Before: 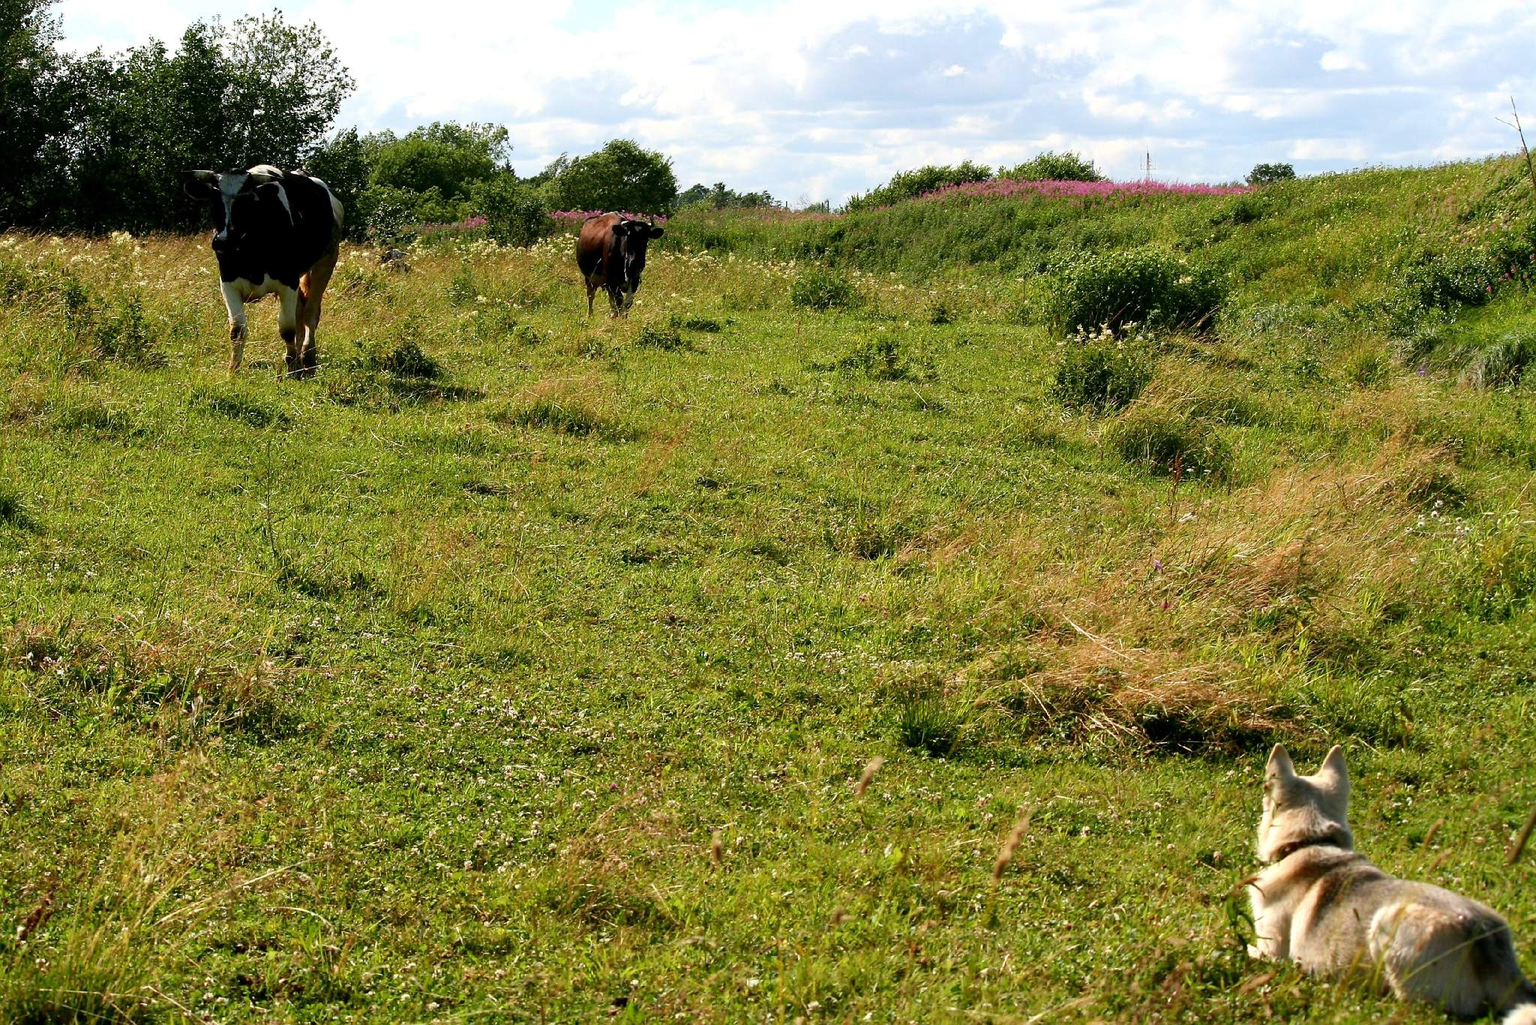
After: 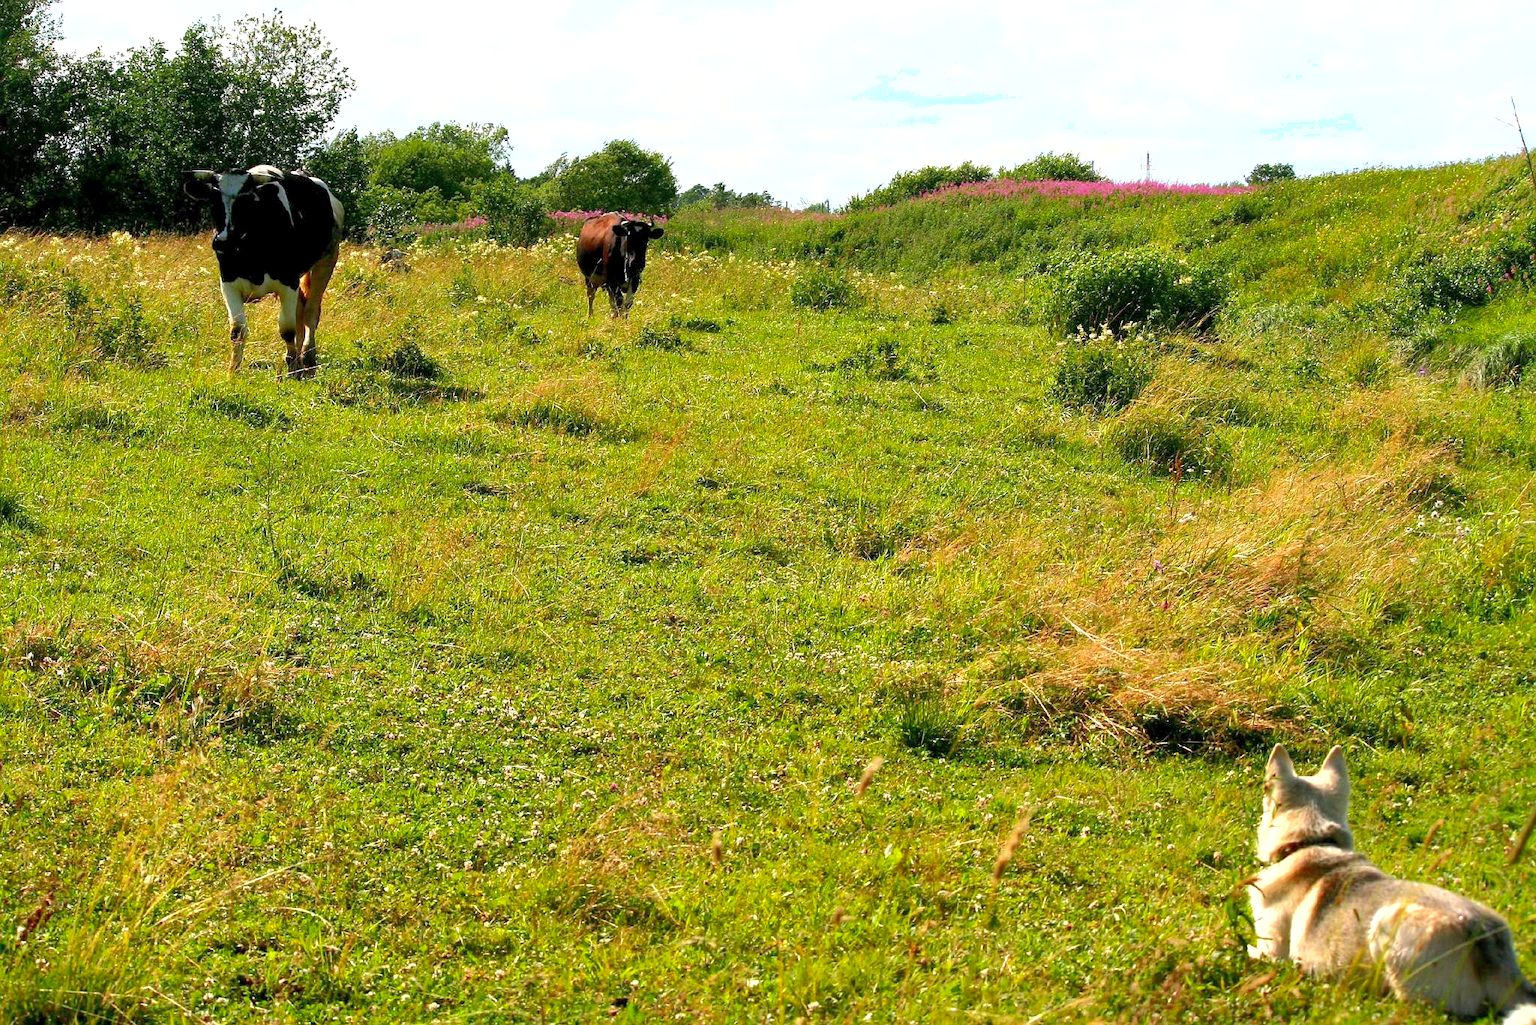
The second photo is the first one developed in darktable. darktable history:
exposure: black level correction 0.001, exposure 0.498 EV, compensate highlight preservation false
contrast brightness saturation: contrast 0.075, brightness 0.071, saturation 0.182
shadows and highlights: on, module defaults
